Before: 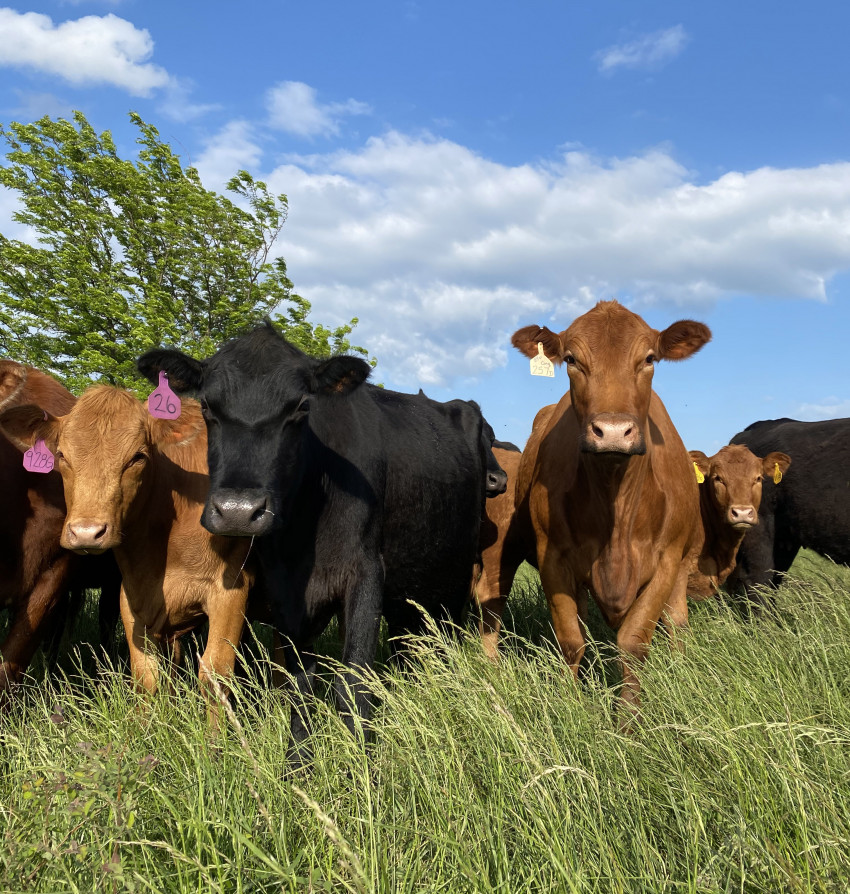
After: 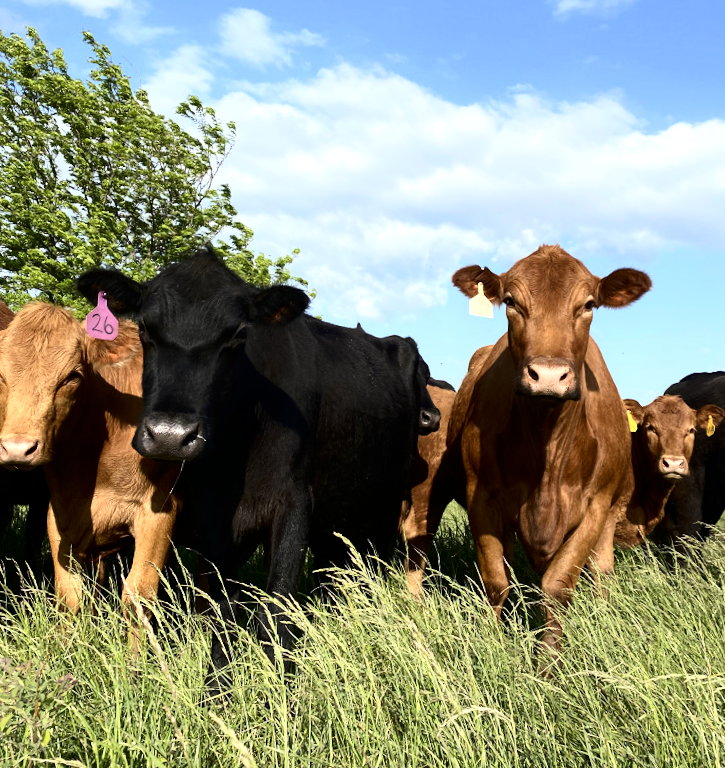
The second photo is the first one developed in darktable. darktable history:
crop and rotate: angle -3.04°, left 5.377%, top 5.185%, right 4.615%, bottom 4.145%
tone equalizer: -8 EV -0.389 EV, -7 EV -0.396 EV, -6 EV -0.367 EV, -5 EV -0.227 EV, -3 EV 0.256 EV, -2 EV 0.333 EV, -1 EV 0.405 EV, +0 EV 0.437 EV, mask exposure compensation -0.497 EV
contrast brightness saturation: contrast 0.285
